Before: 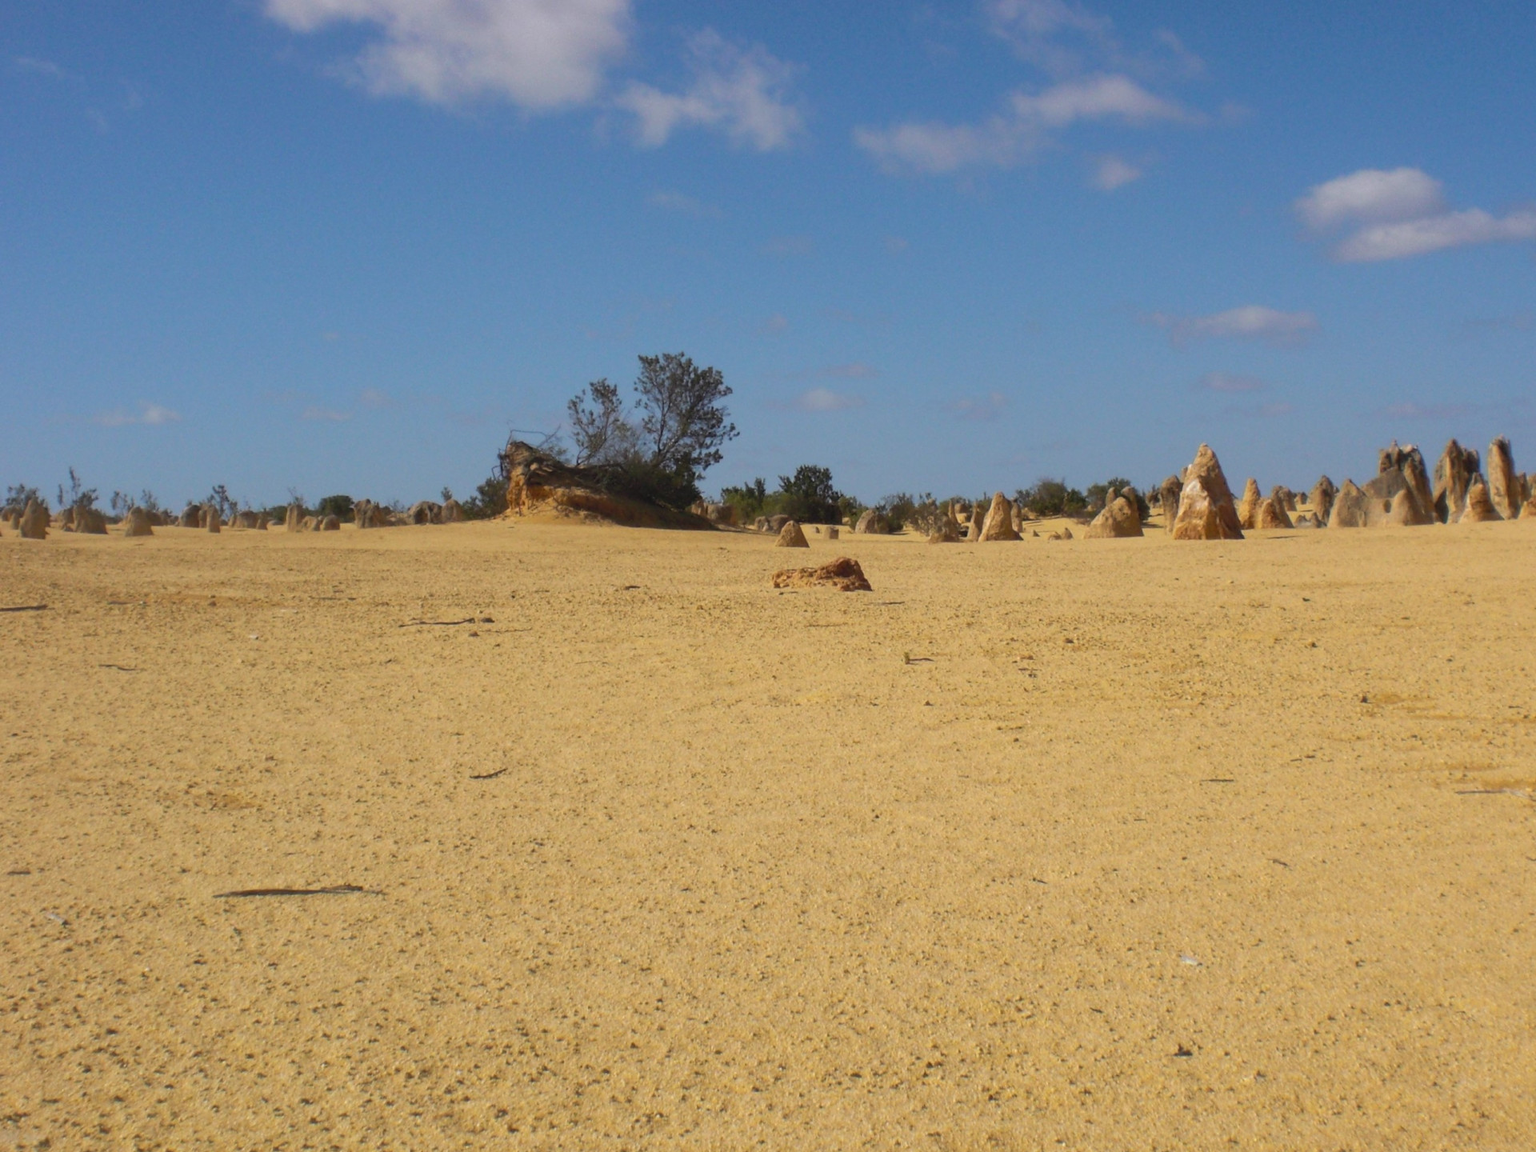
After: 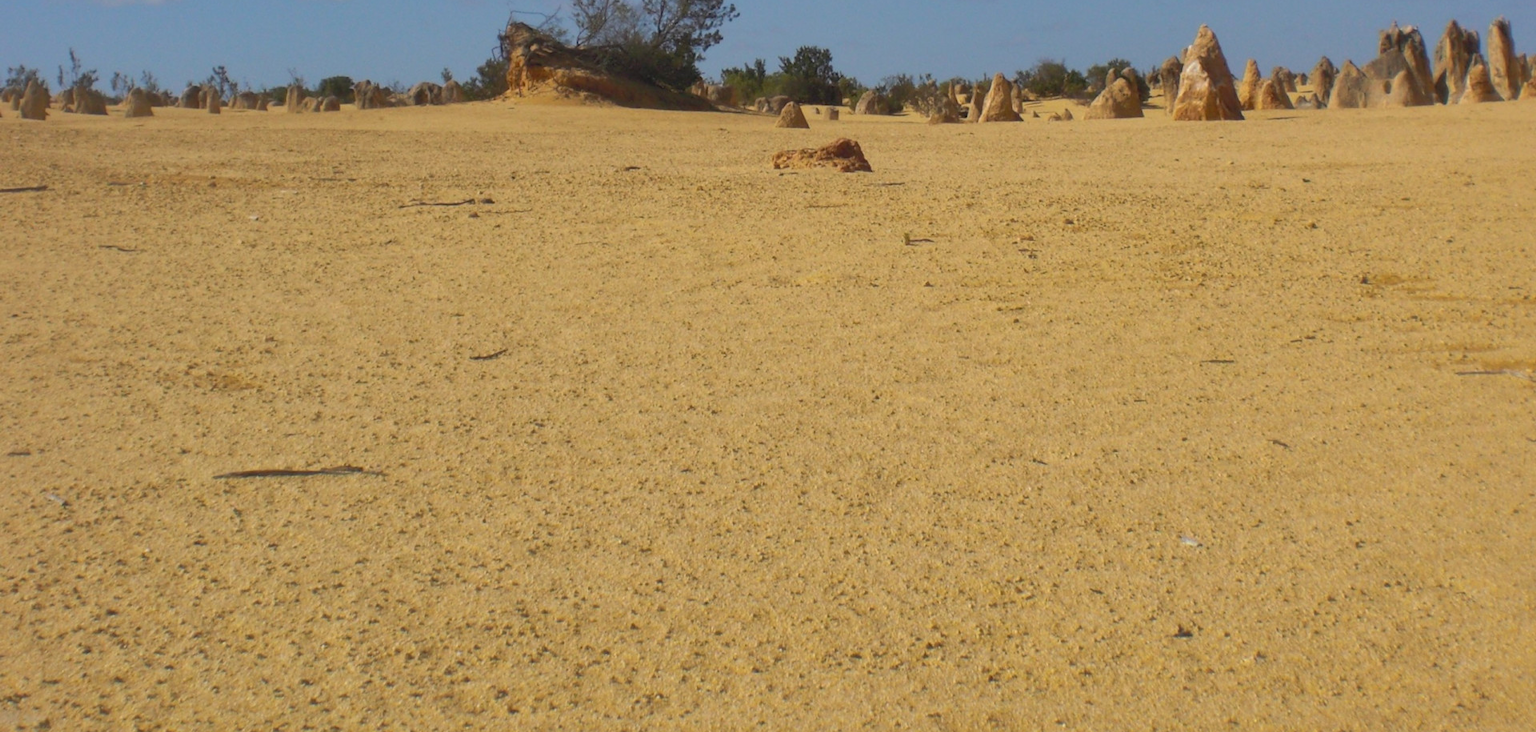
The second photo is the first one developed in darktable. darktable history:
crop and rotate: top 36.435%
shadows and highlights: on, module defaults
